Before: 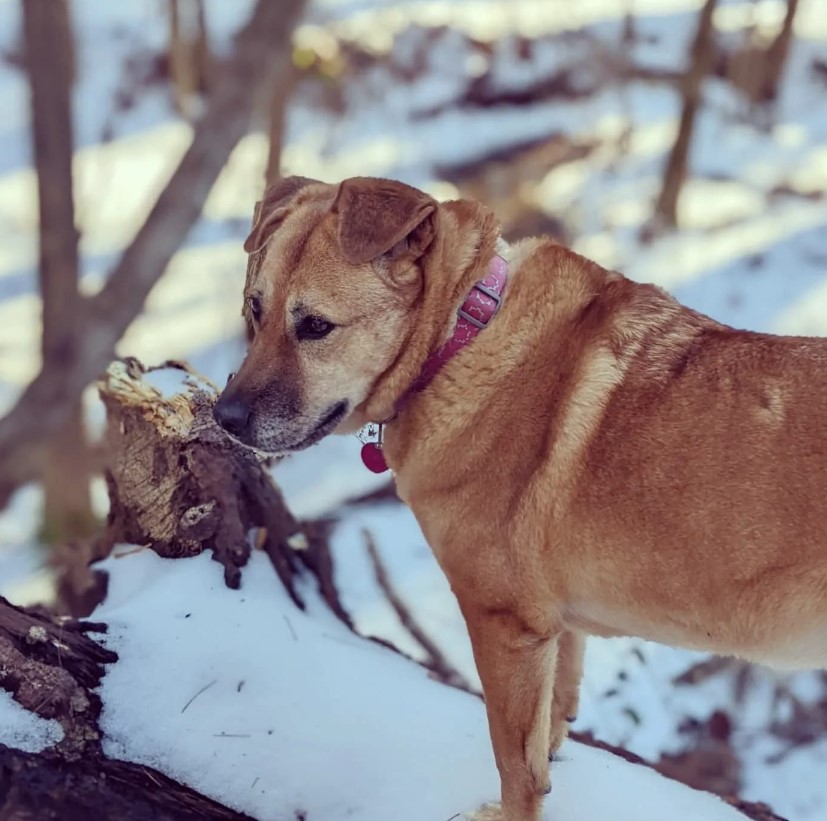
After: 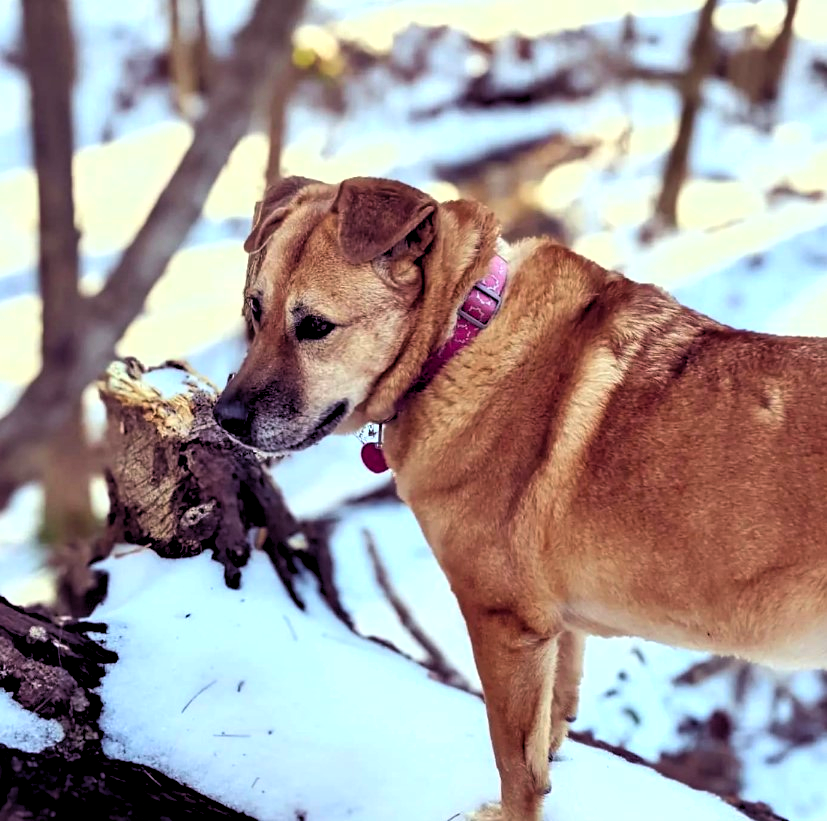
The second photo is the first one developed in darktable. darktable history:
color correction: saturation 1.34
exposure: exposure -0.072 EV, compensate highlight preservation false
rgb levels: levels [[0.01, 0.419, 0.839], [0, 0.5, 1], [0, 0.5, 1]]
shadows and highlights: radius 125.46, shadows 30.51, highlights -30.51, low approximation 0.01, soften with gaussian
tone equalizer: -8 EV -0.75 EV, -7 EV -0.7 EV, -6 EV -0.6 EV, -5 EV -0.4 EV, -3 EV 0.4 EV, -2 EV 0.6 EV, -1 EV 0.7 EV, +0 EV 0.75 EV, edges refinement/feathering 500, mask exposure compensation -1.57 EV, preserve details no
